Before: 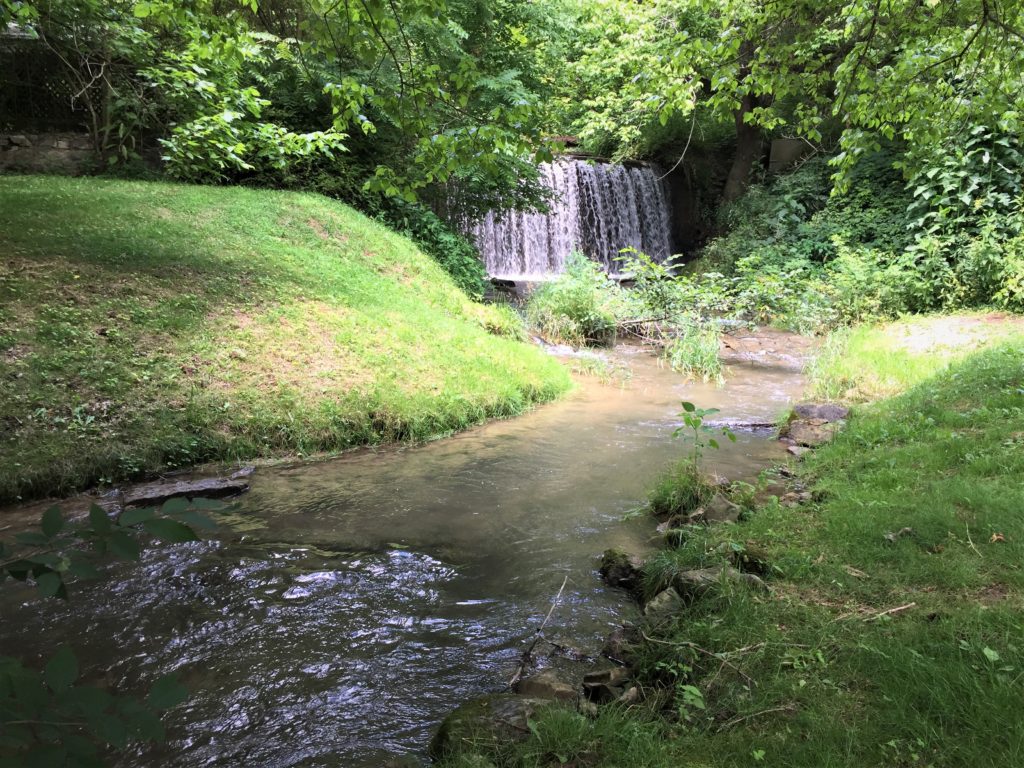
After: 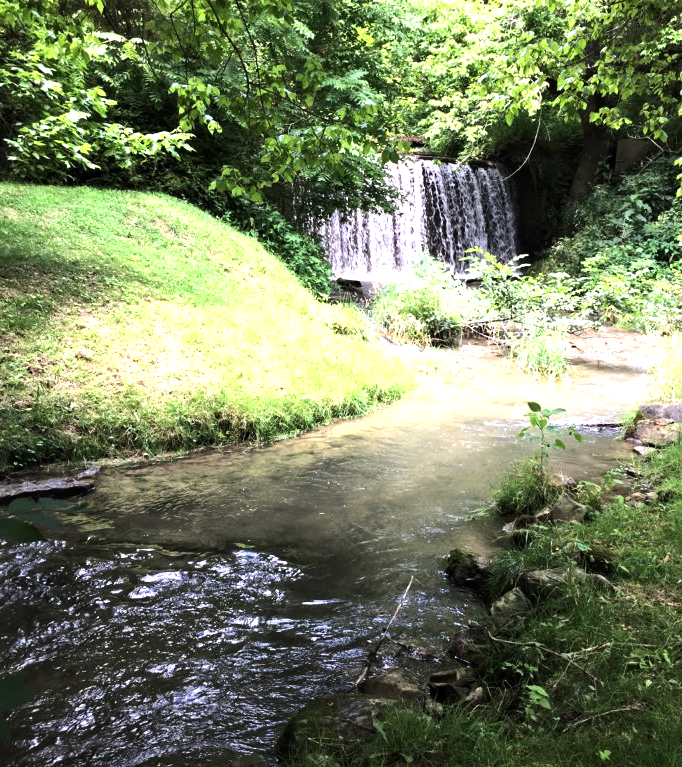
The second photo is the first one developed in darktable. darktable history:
crop and rotate: left 15.055%, right 18.278%
tone equalizer: -8 EV -1.08 EV, -7 EV -1.01 EV, -6 EV -0.867 EV, -5 EV -0.578 EV, -3 EV 0.578 EV, -2 EV 0.867 EV, -1 EV 1.01 EV, +0 EV 1.08 EV, edges refinement/feathering 500, mask exposure compensation -1.57 EV, preserve details no
